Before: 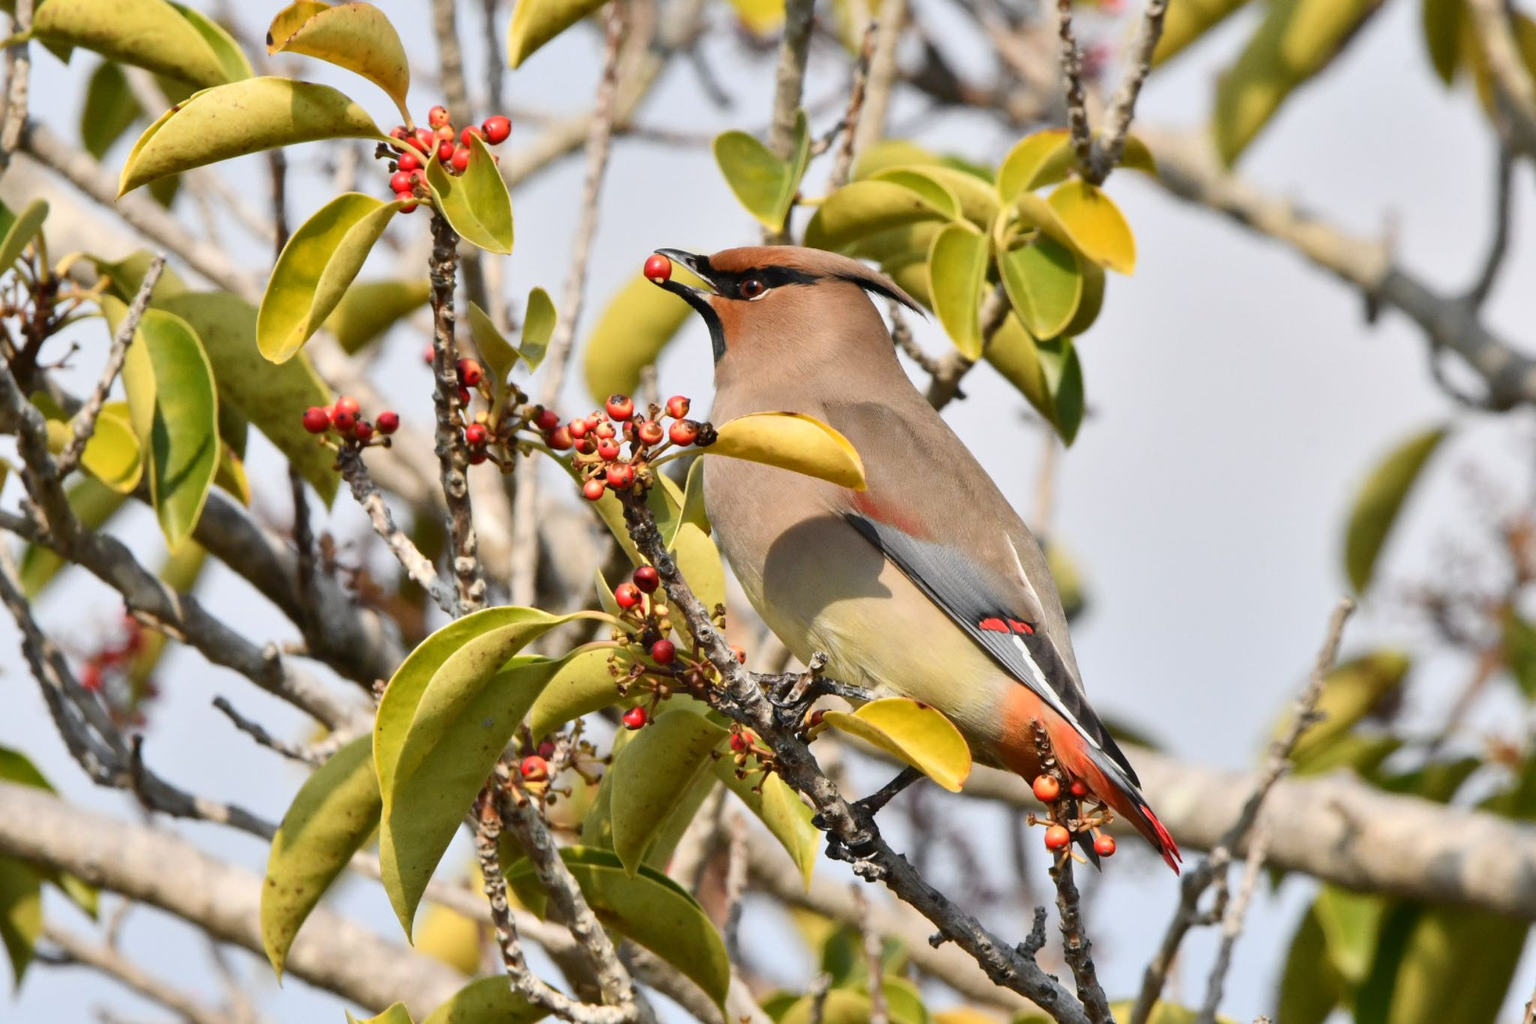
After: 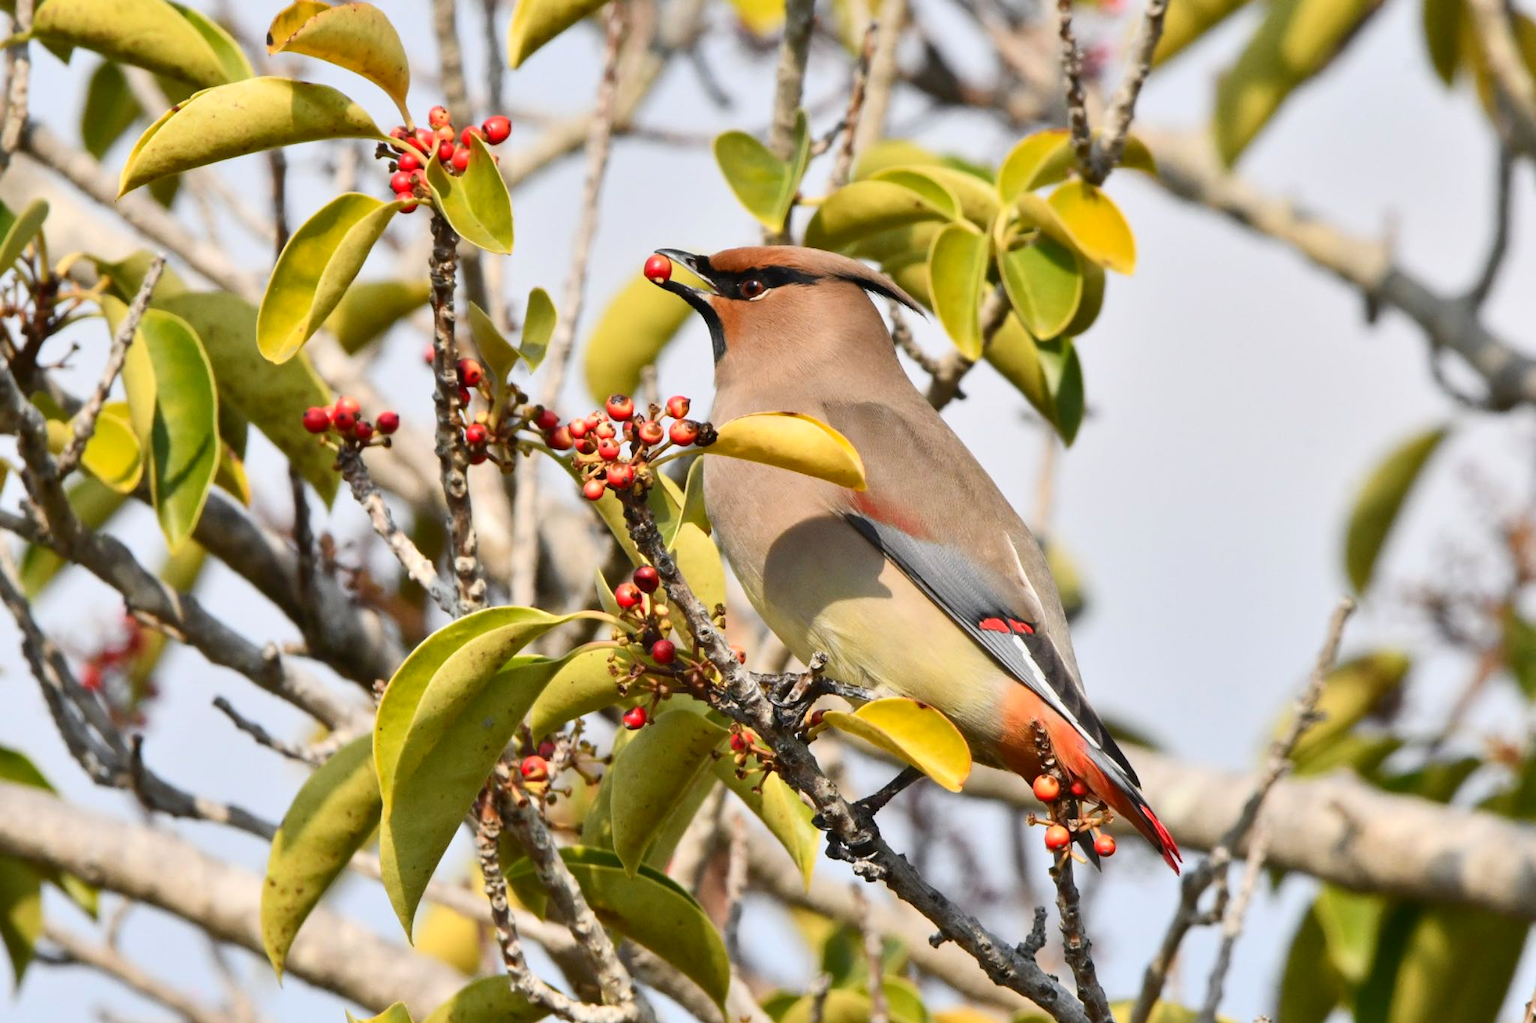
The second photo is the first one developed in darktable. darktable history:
contrast brightness saturation: contrast 0.096, brightness 0.028, saturation 0.085
